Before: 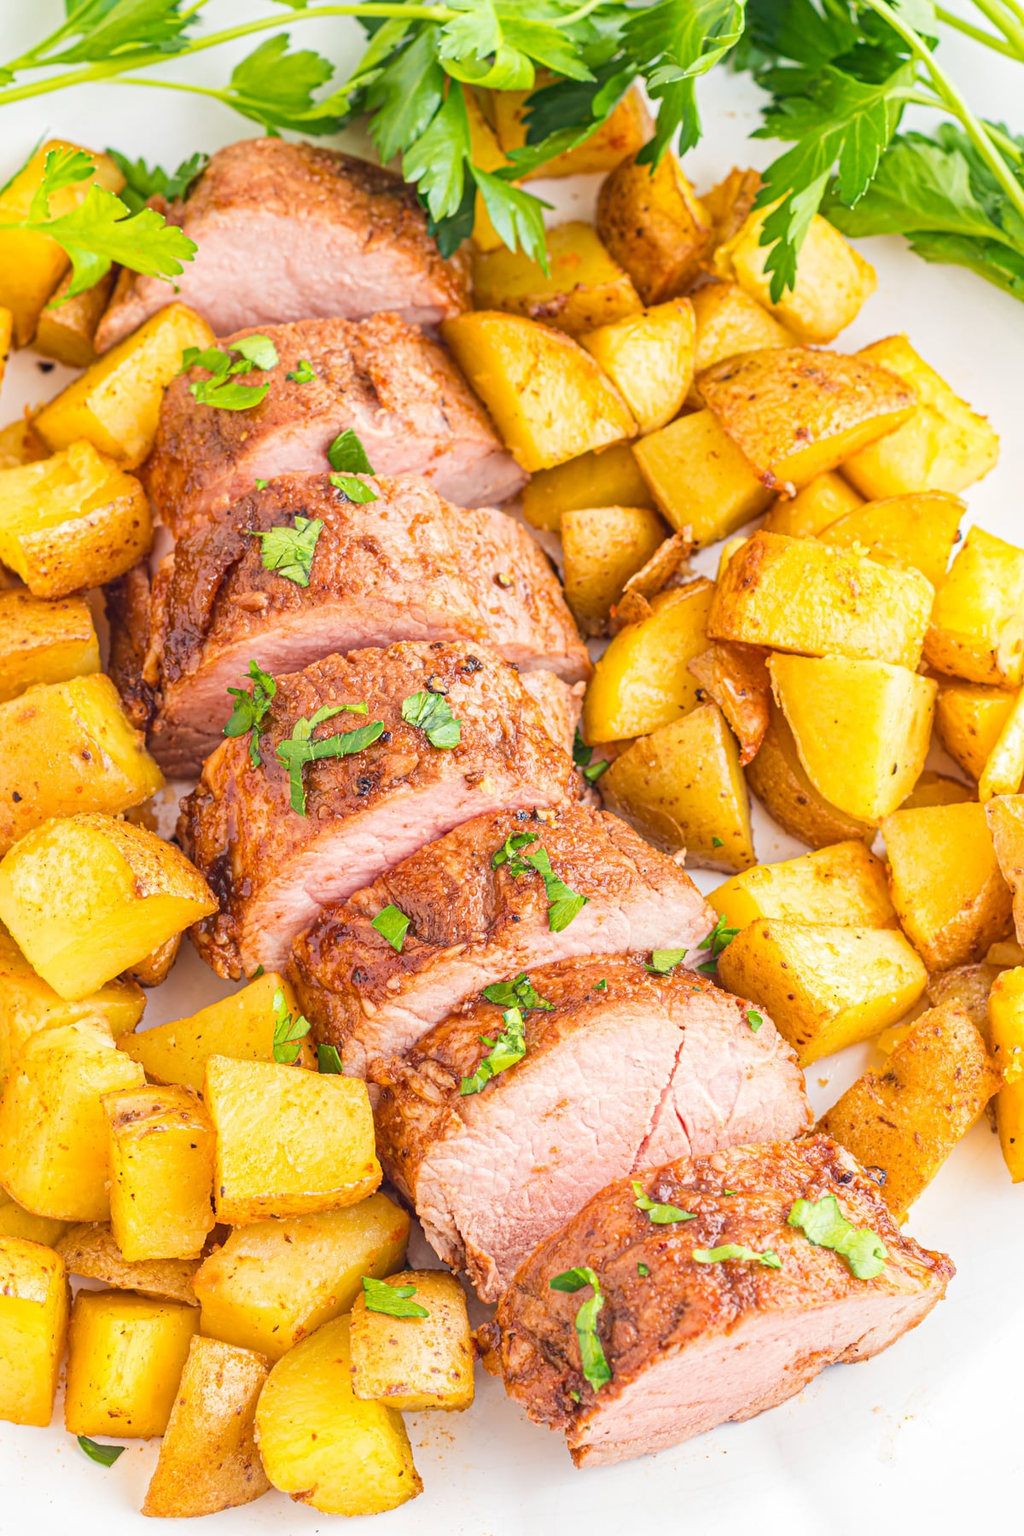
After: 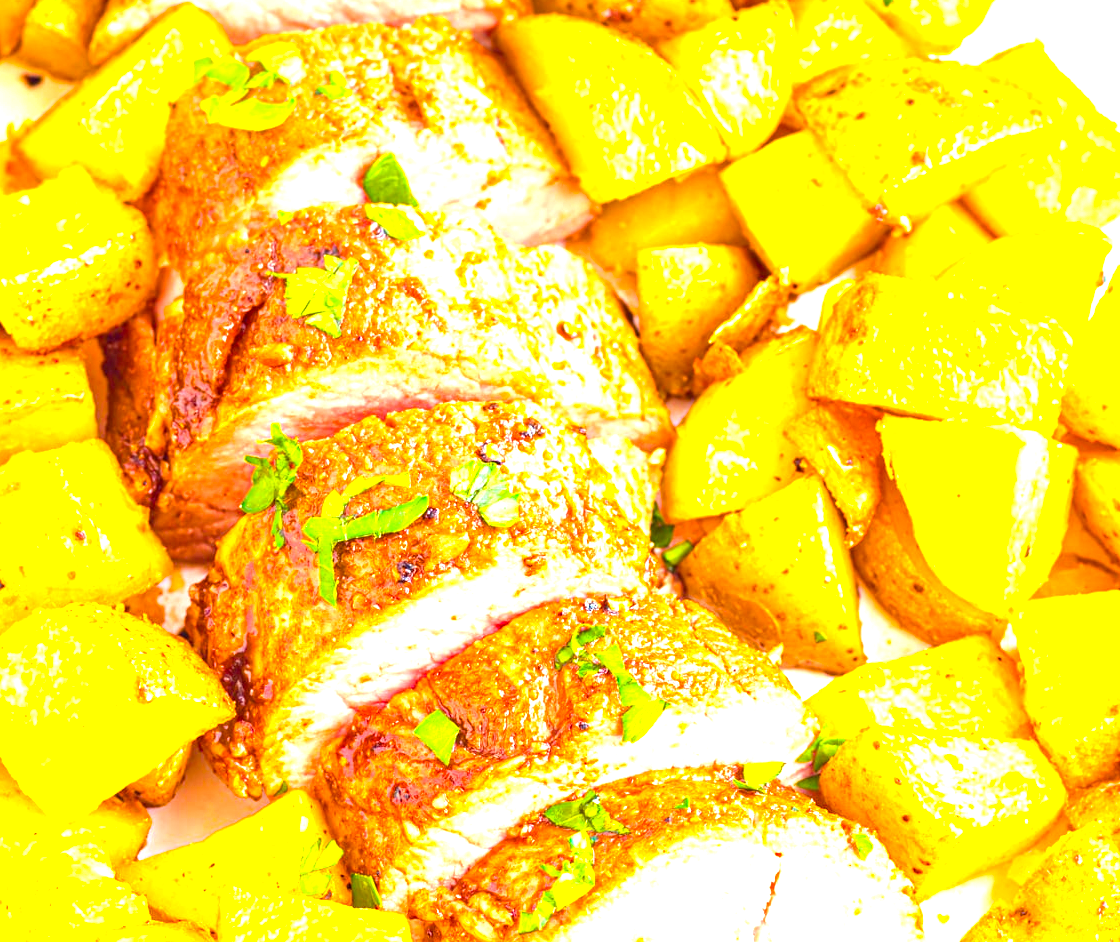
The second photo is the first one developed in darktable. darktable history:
color balance rgb: power › chroma 1.547%, power › hue 28.21°, linear chroma grading › global chroma 15.288%, perceptual saturation grading › global saturation 29.931%
tone equalizer: edges refinement/feathering 500, mask exposure compensation -1.57 EV, preserve details no
exposure: black level correction 0, exposure 1.466 EV, compensate highlight preservation false
crop: left 1.811%, top 19.456%, right 4.777%, bottom 28.182%
